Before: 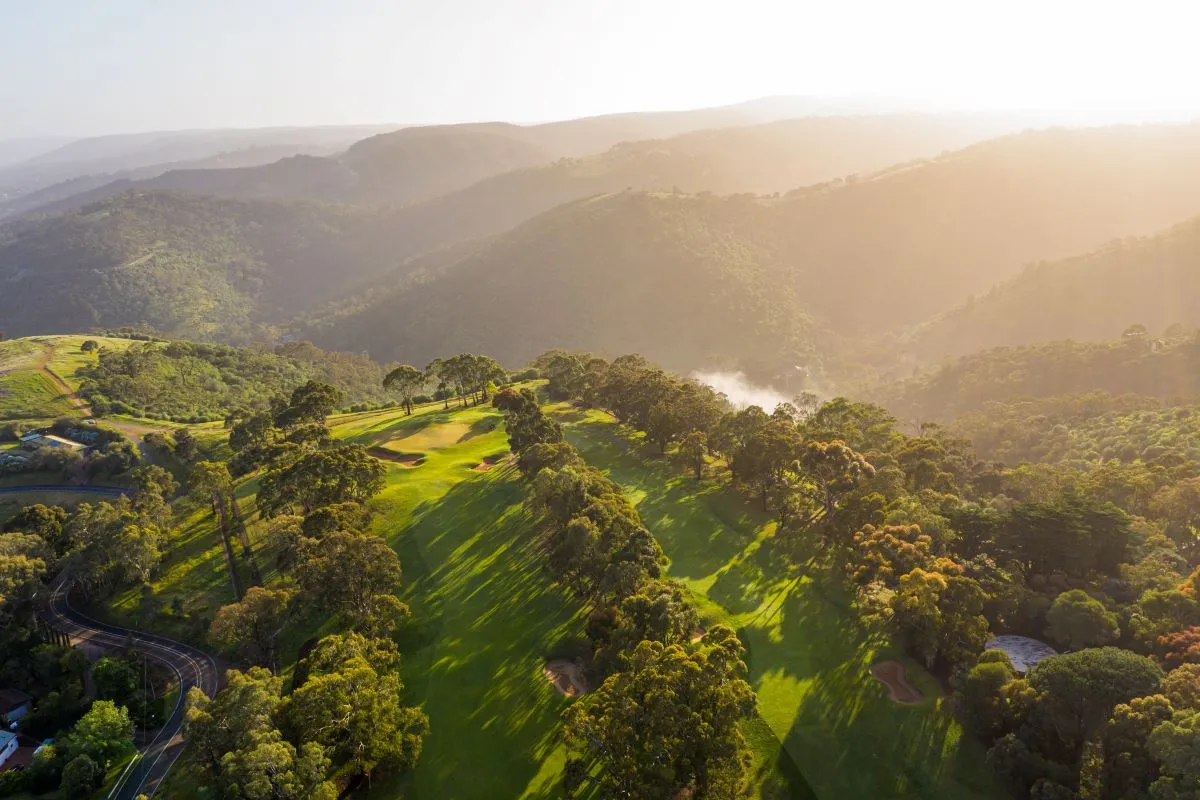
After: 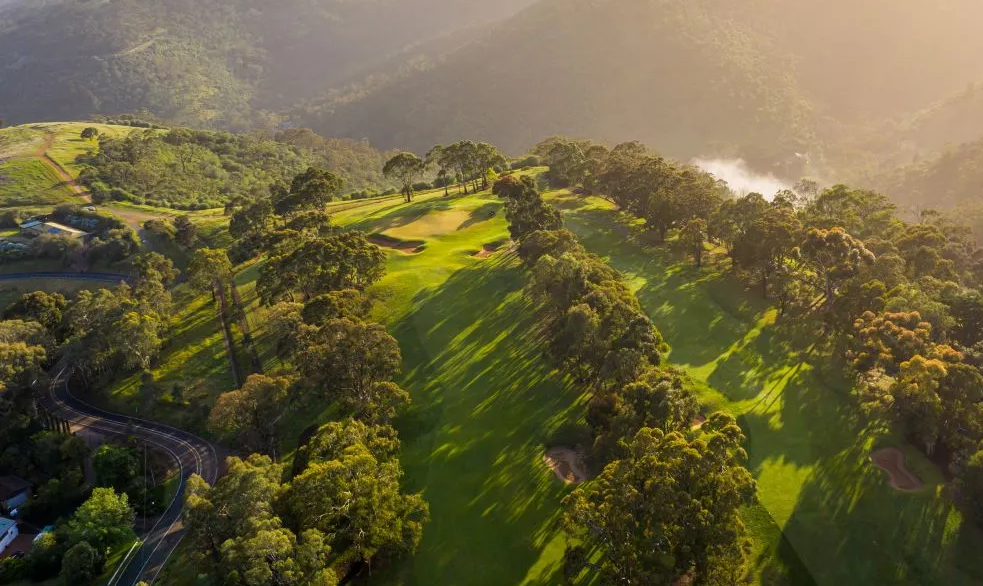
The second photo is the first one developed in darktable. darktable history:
crop: top 26.735%, right 18.038%
